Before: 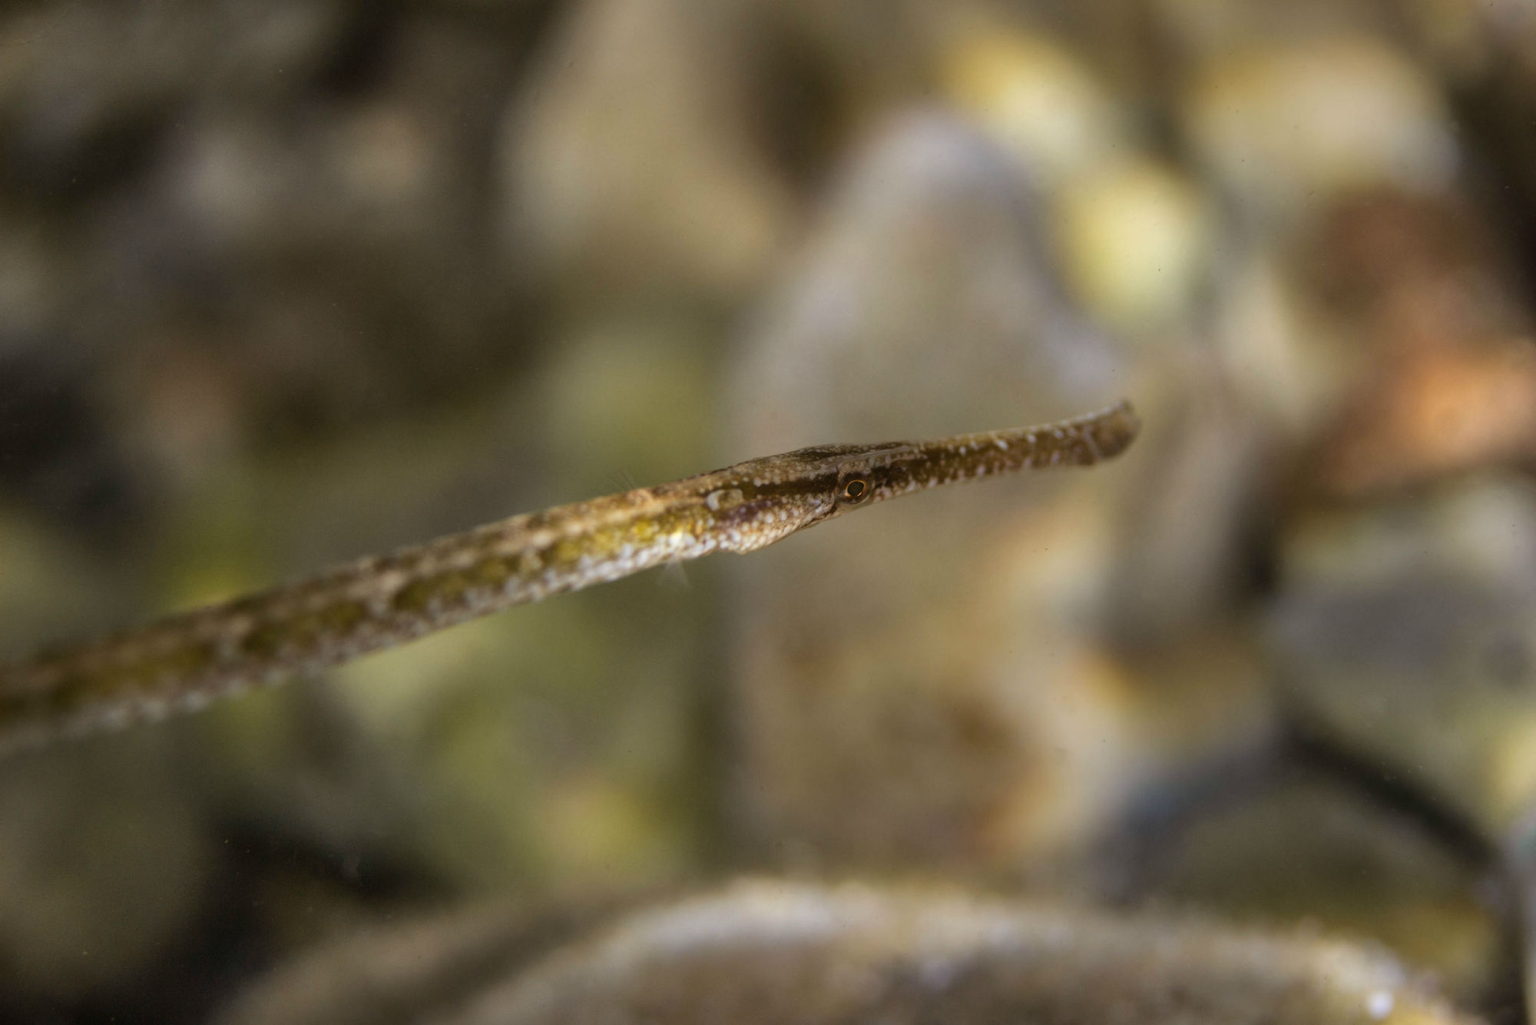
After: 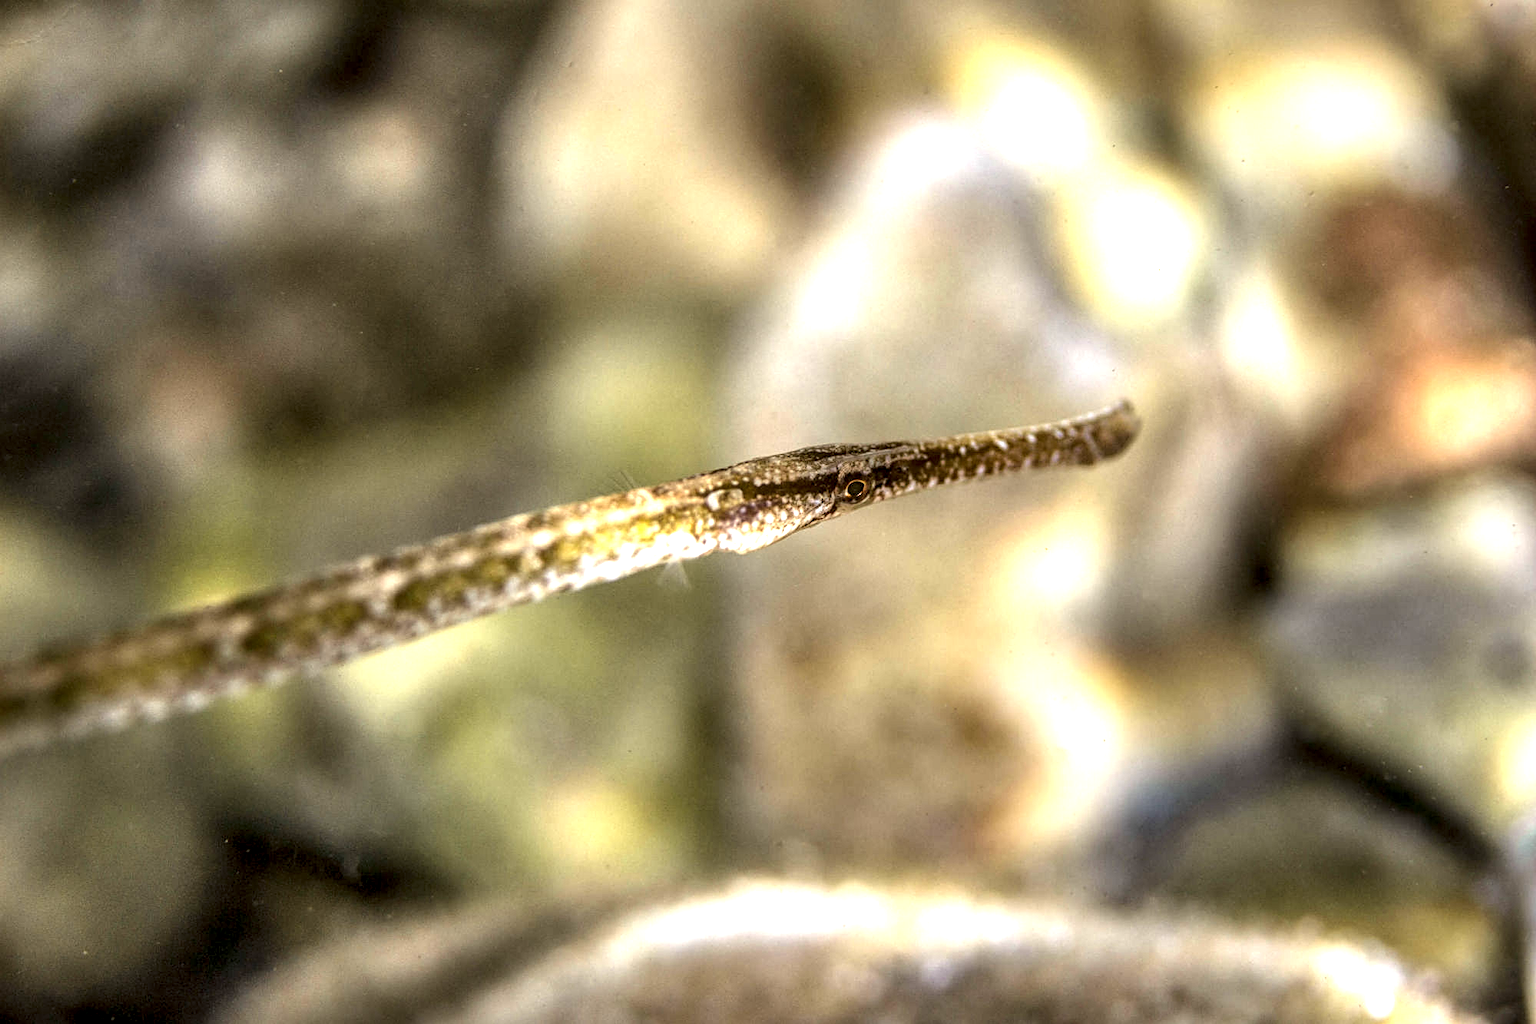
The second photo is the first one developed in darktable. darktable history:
local contrast: highlights 12%, shadows 38%, detail 183%, midtone range 0.471
sharpen: on, module defaults
exposure: black level correction 0, exposure 1.3 EV, compensate exposure bias true, compensate highlight preservation false
